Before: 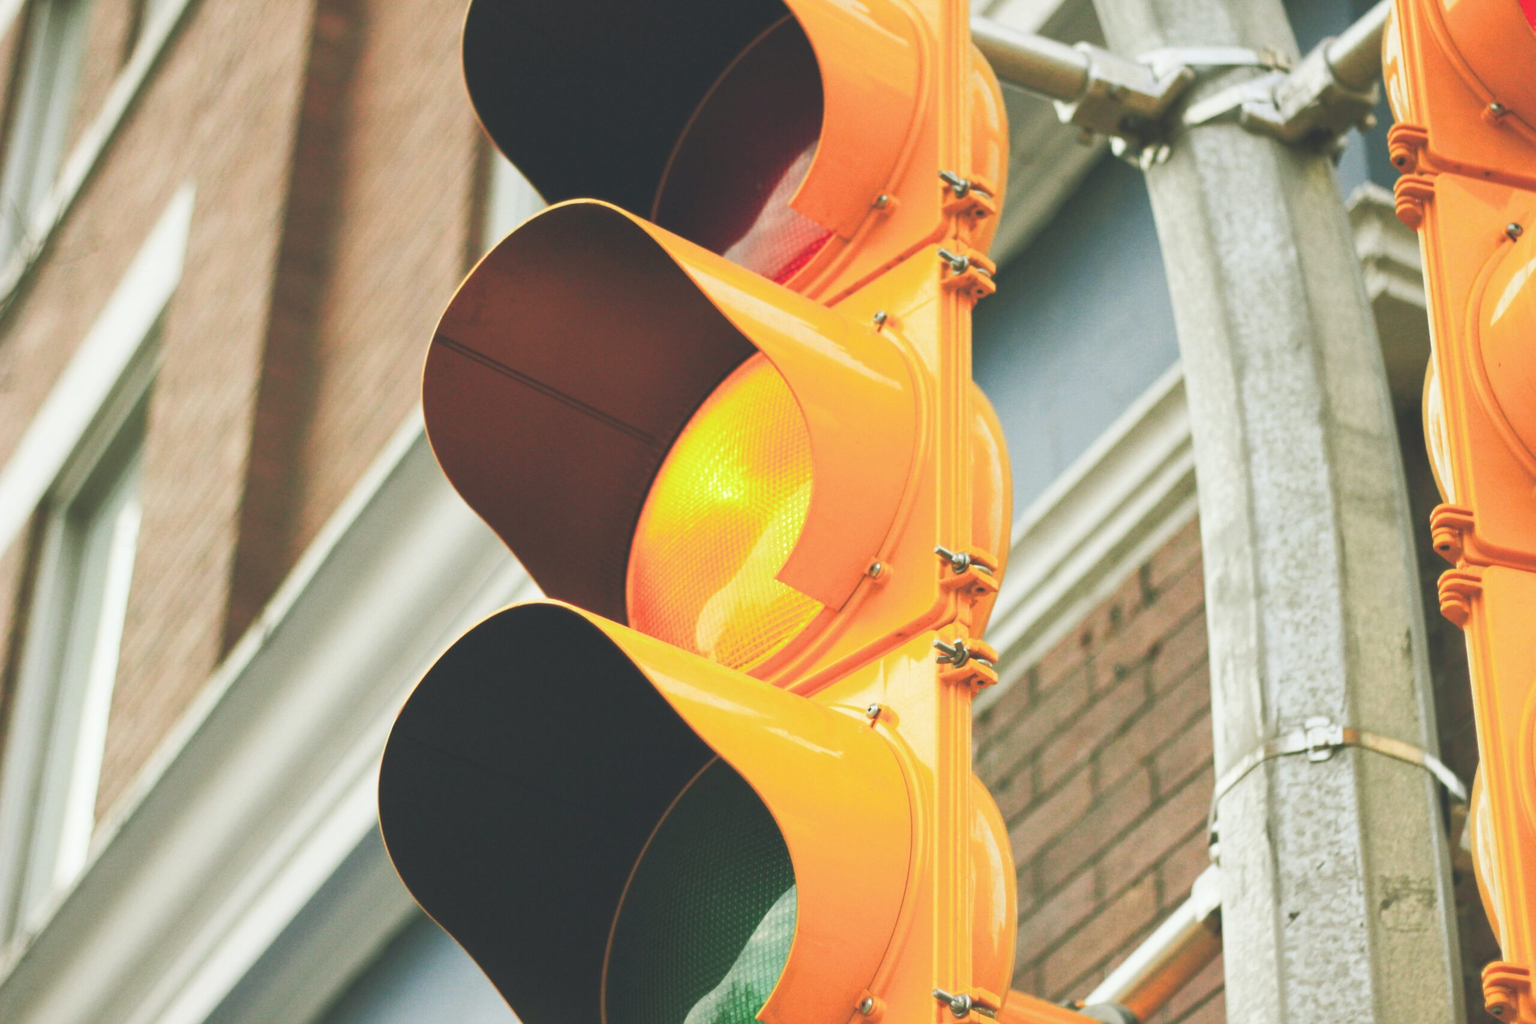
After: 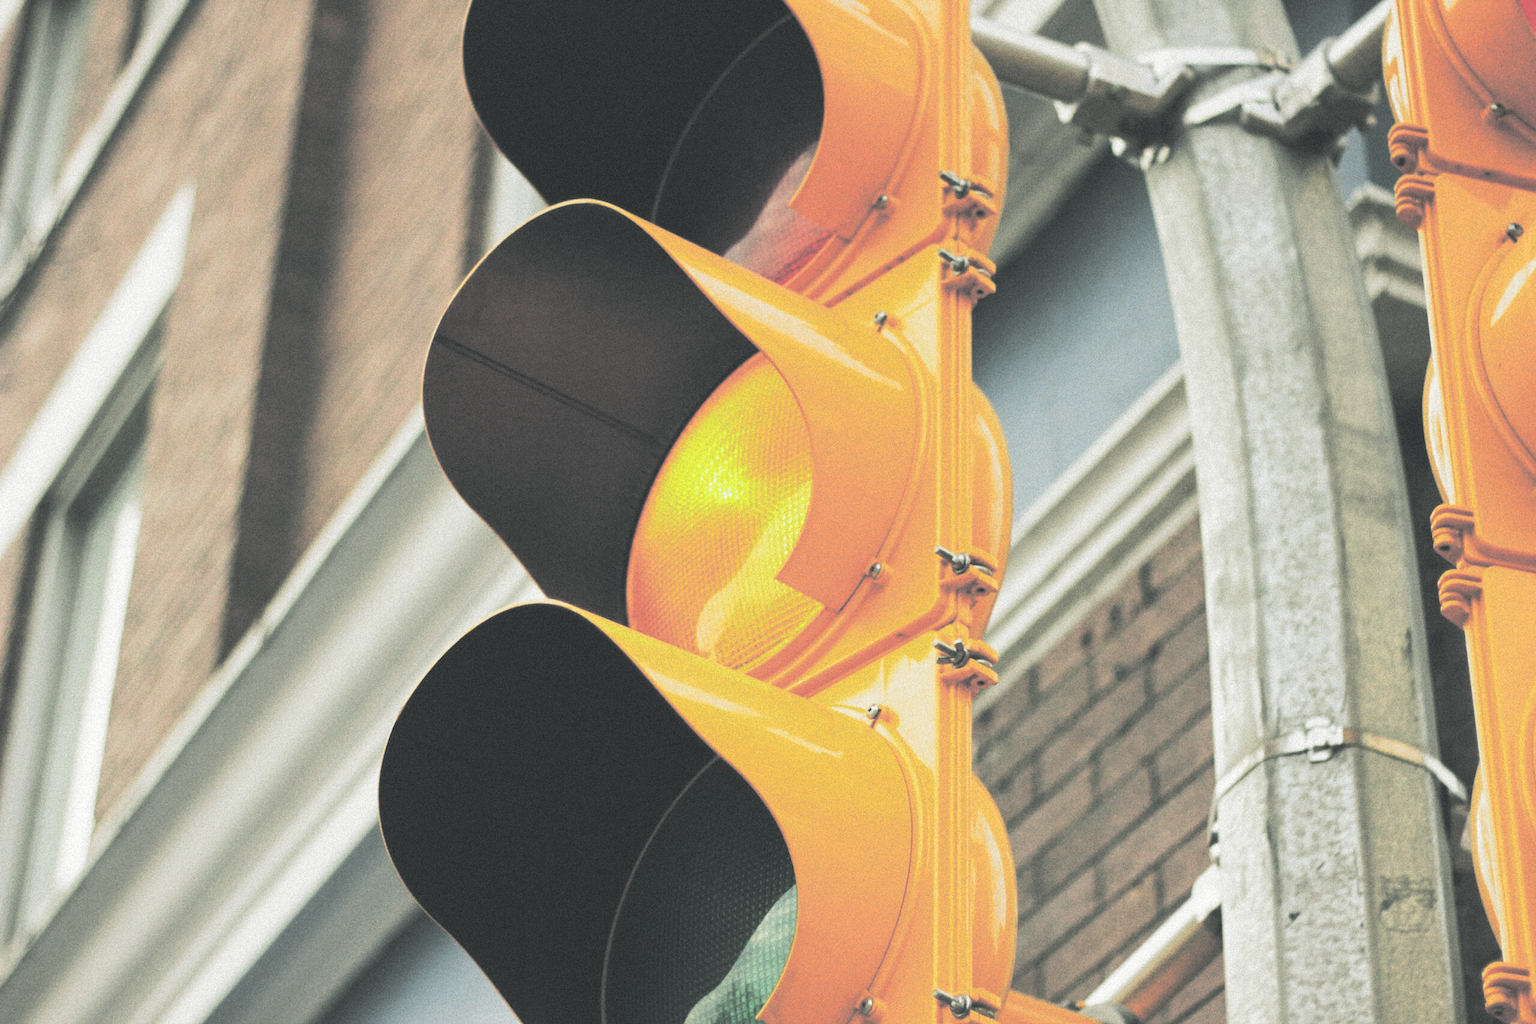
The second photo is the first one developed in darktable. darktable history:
split-toning: shadows › hue 190.8°, shadows › saturation 0.05, highlights › hue 54°, highlights › saturation 0.05, compress 0%
grain: mid-tones bias 0%
exposure: compensate highlight preservation false
